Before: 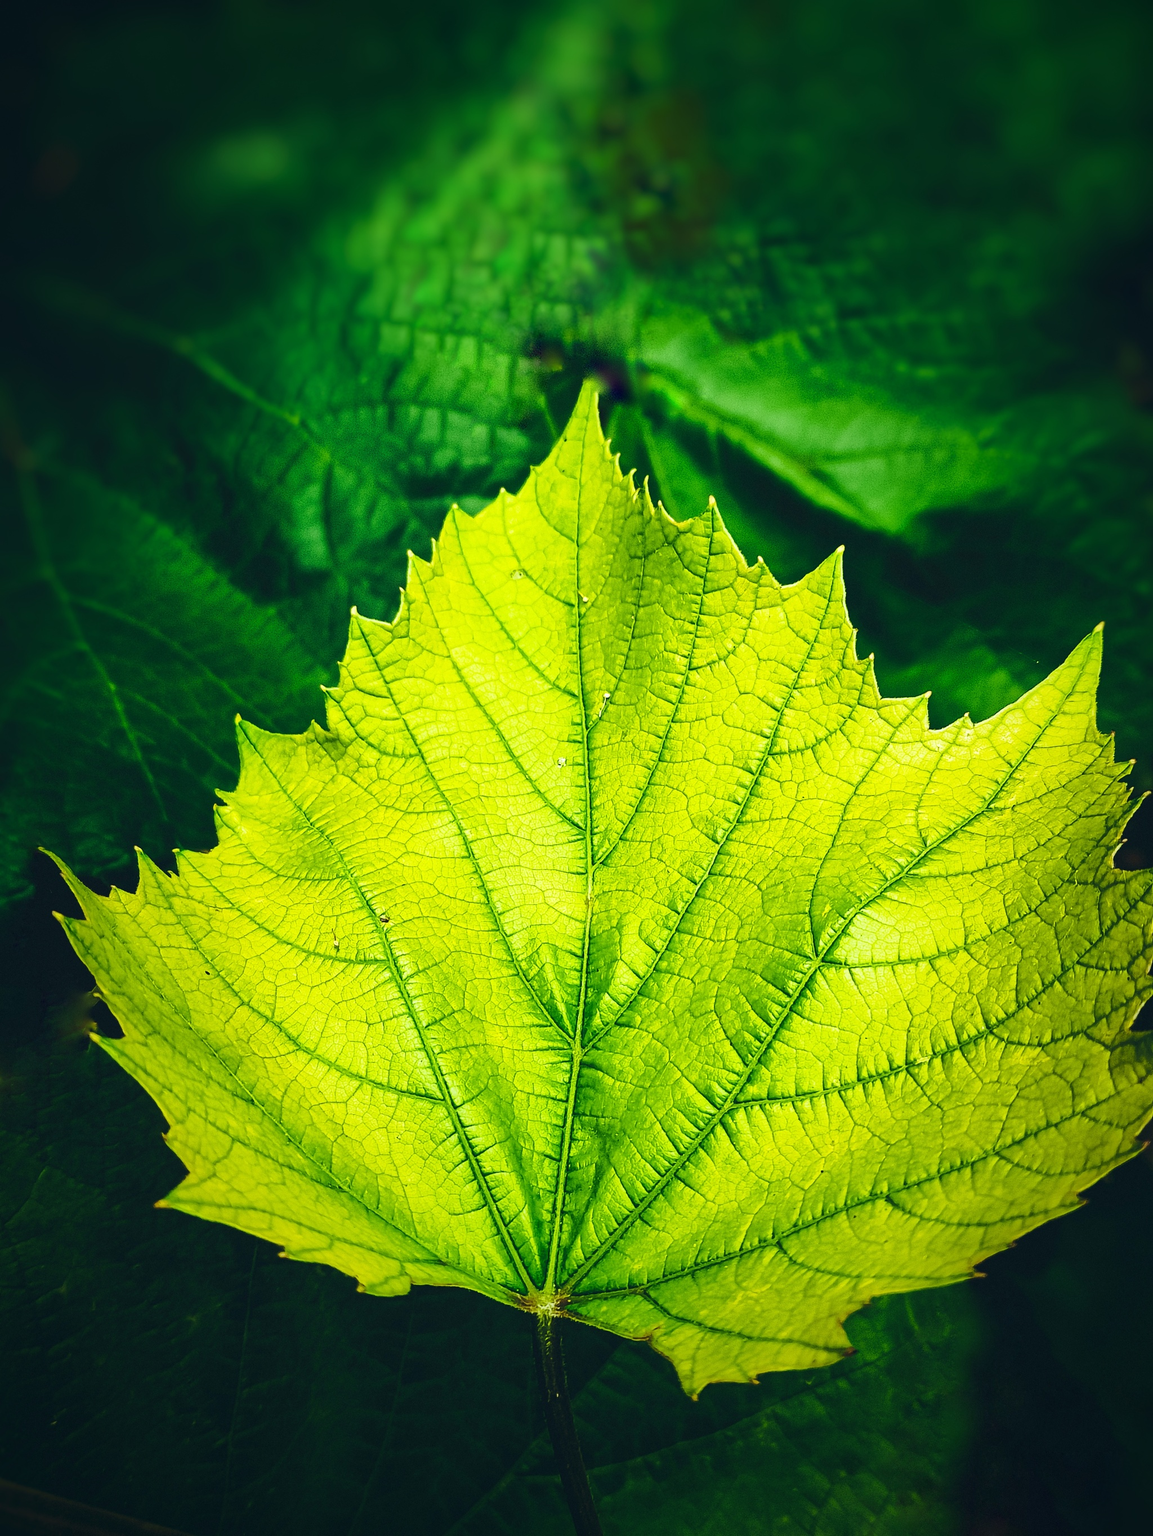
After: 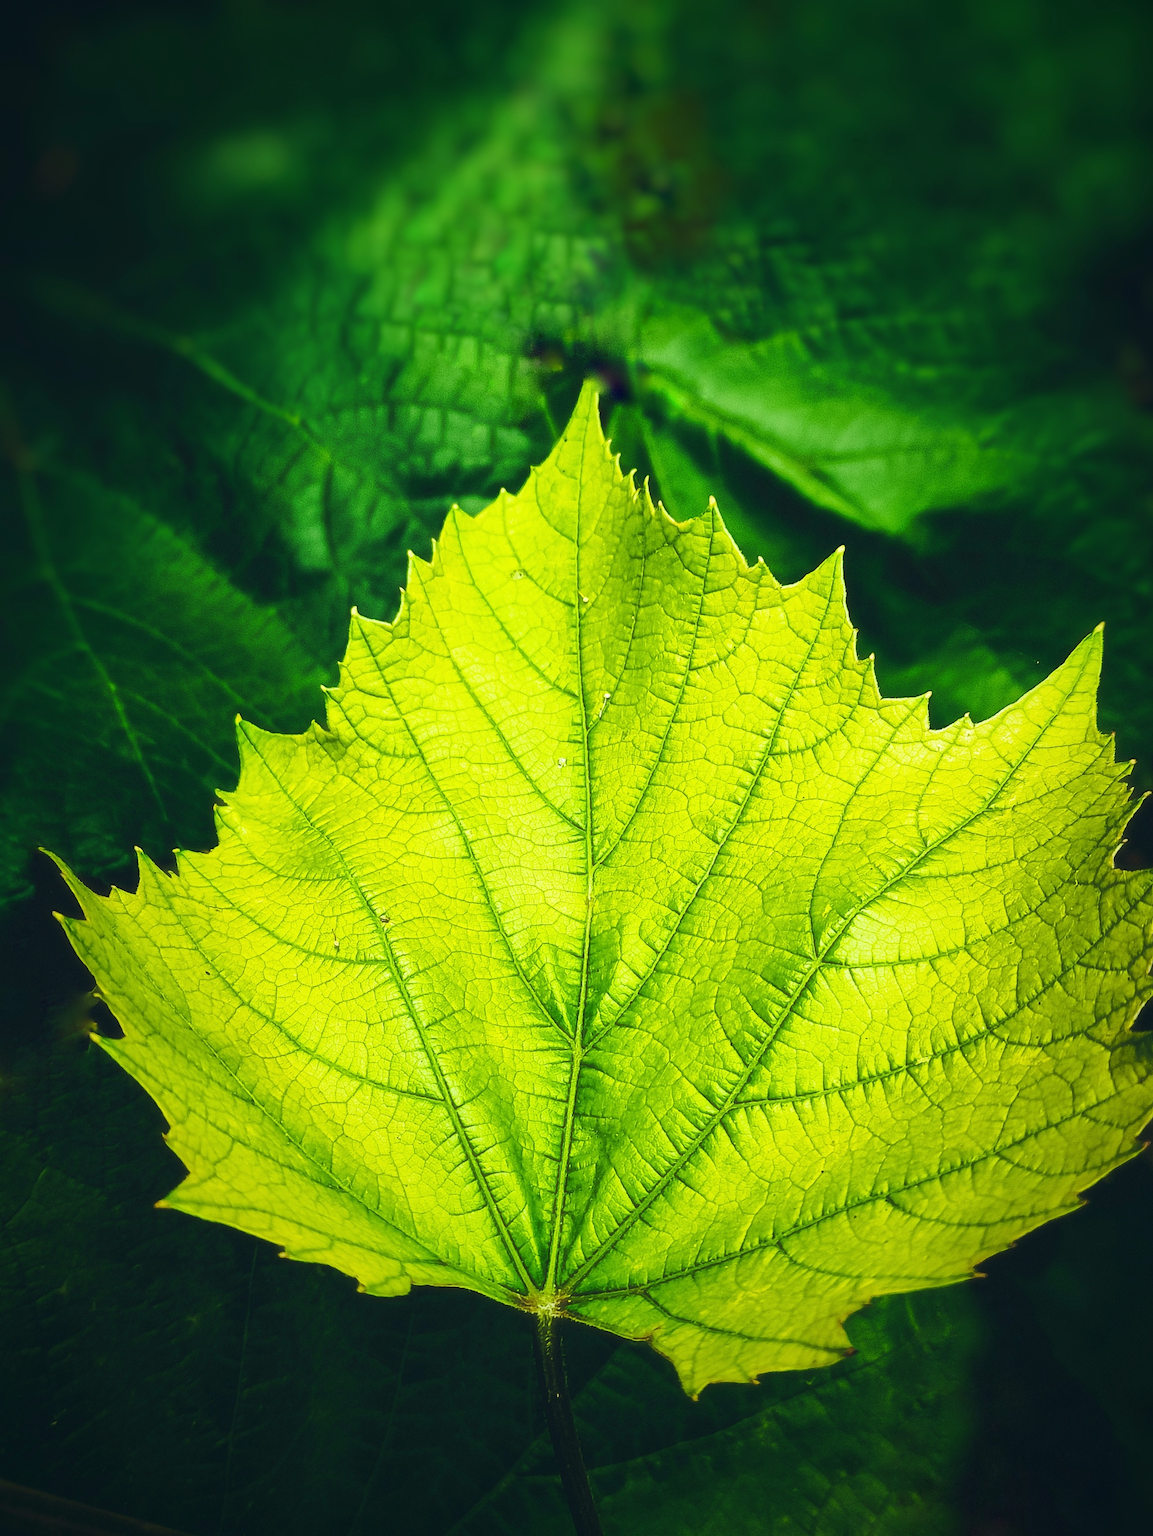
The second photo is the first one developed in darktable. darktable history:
haze removal: strength -0.112, compatibility mode true, adaptive false
